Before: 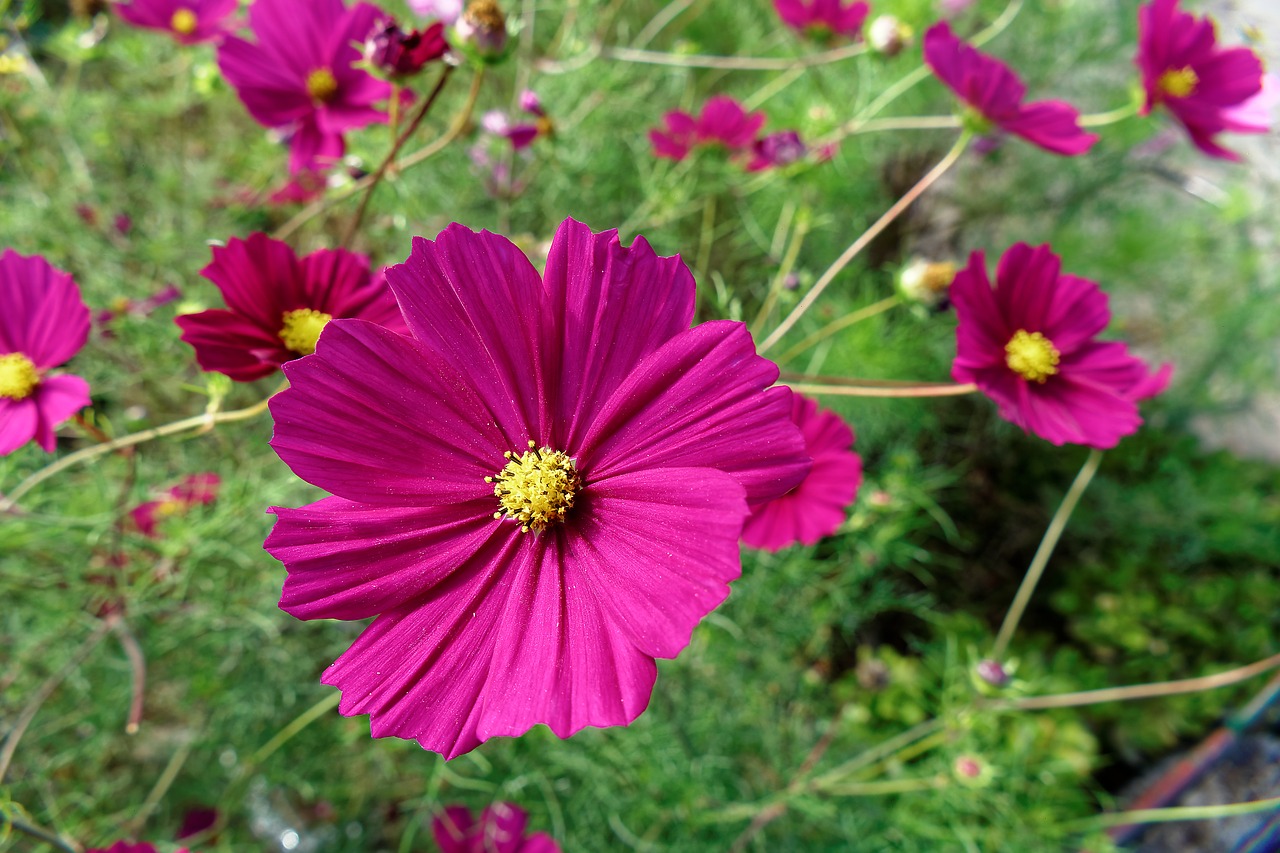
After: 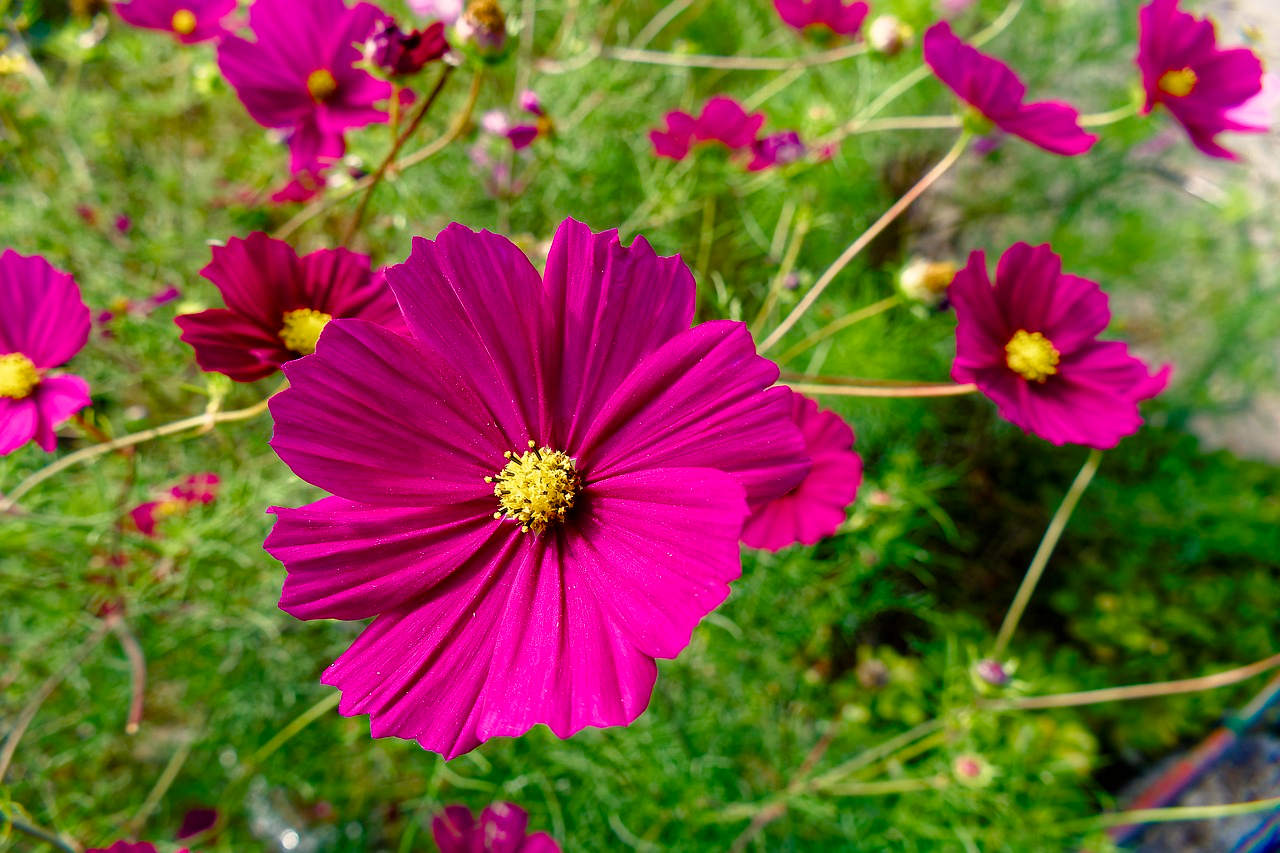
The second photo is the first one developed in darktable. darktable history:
color balance rgb: highlights gain › chroma 2.946%, highlights gain › hue 61.75°, perceptual saturation grading › global saturation 20%, perceptual saturation grading › highlights -25.416%, perceptual saturation grading › shadows 50.5%, global vibrance 20%
base curve: curves: ch0 [(0, 0) (0.297, 0.298) (1, 1)], preserve colors none
